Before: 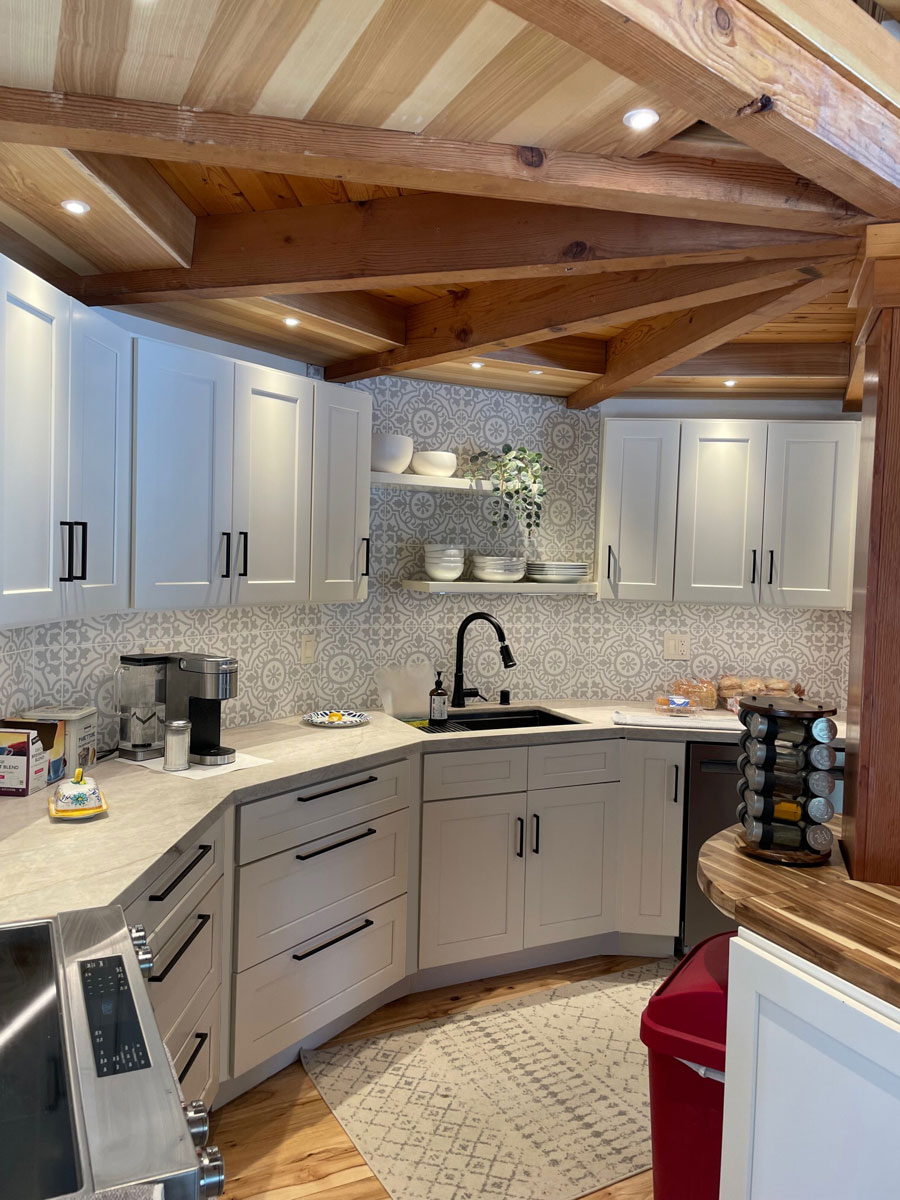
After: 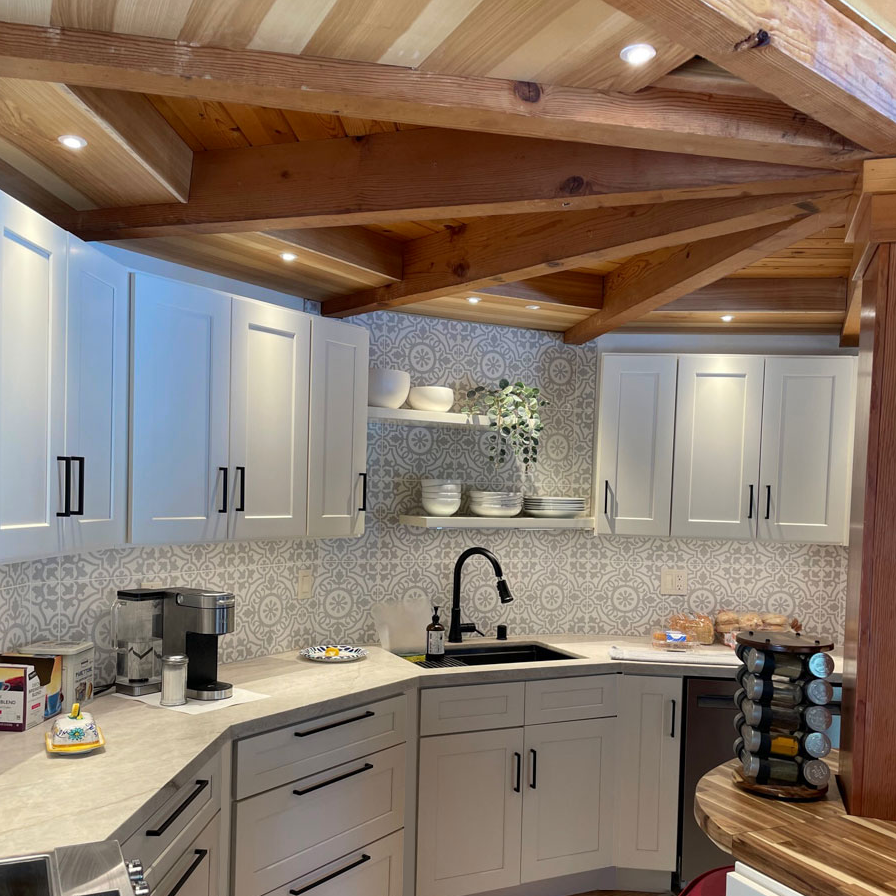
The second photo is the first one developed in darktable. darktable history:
color zones: curves: ch1 [(0.25, 0.5) (0.747, 0.71)]
crop: left 0.387%, top 5.469%, bottom 19.809%
